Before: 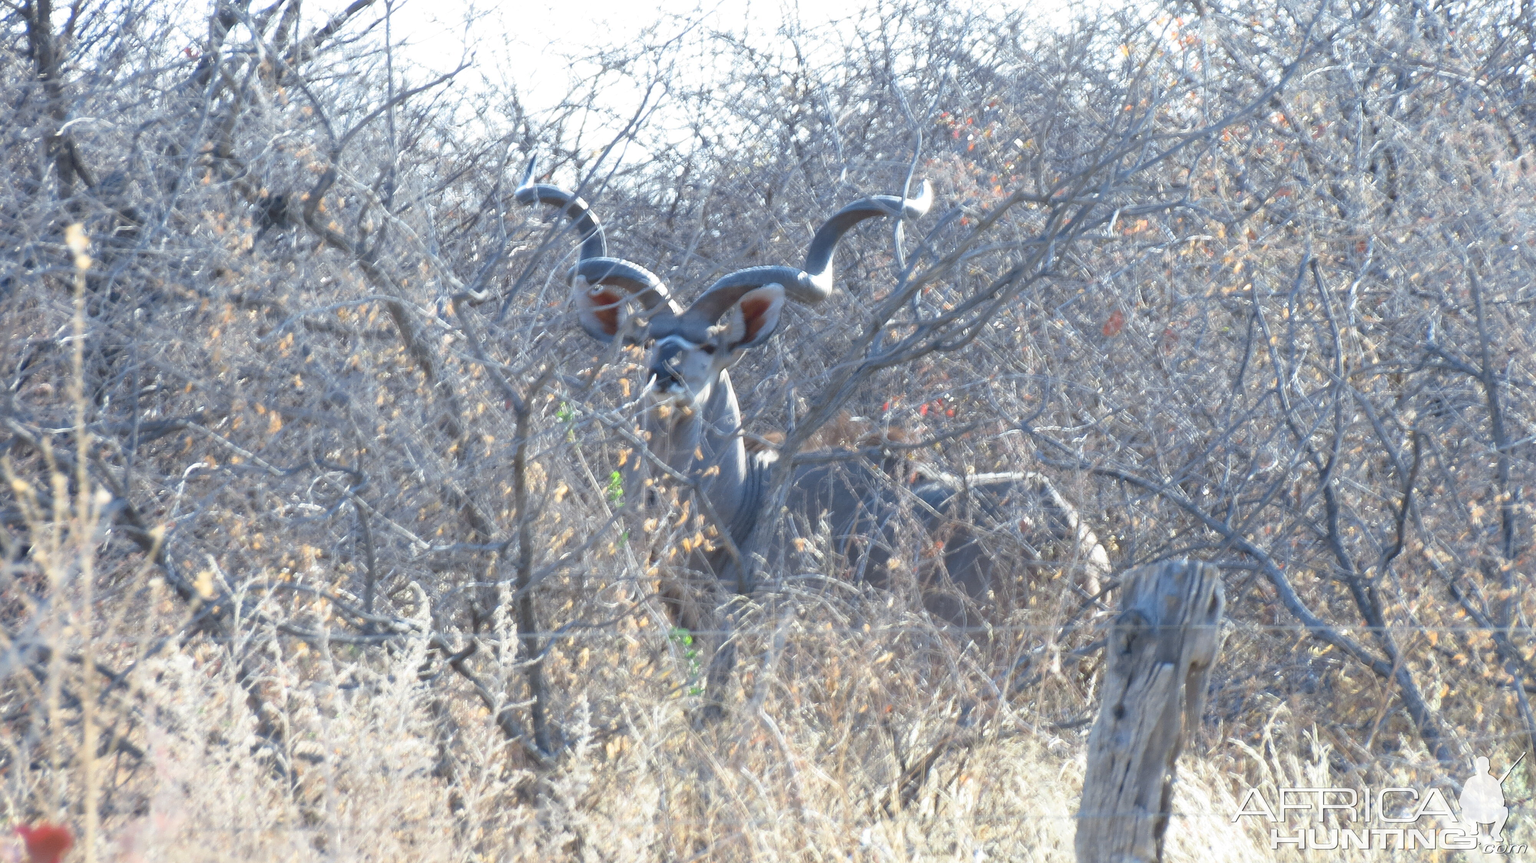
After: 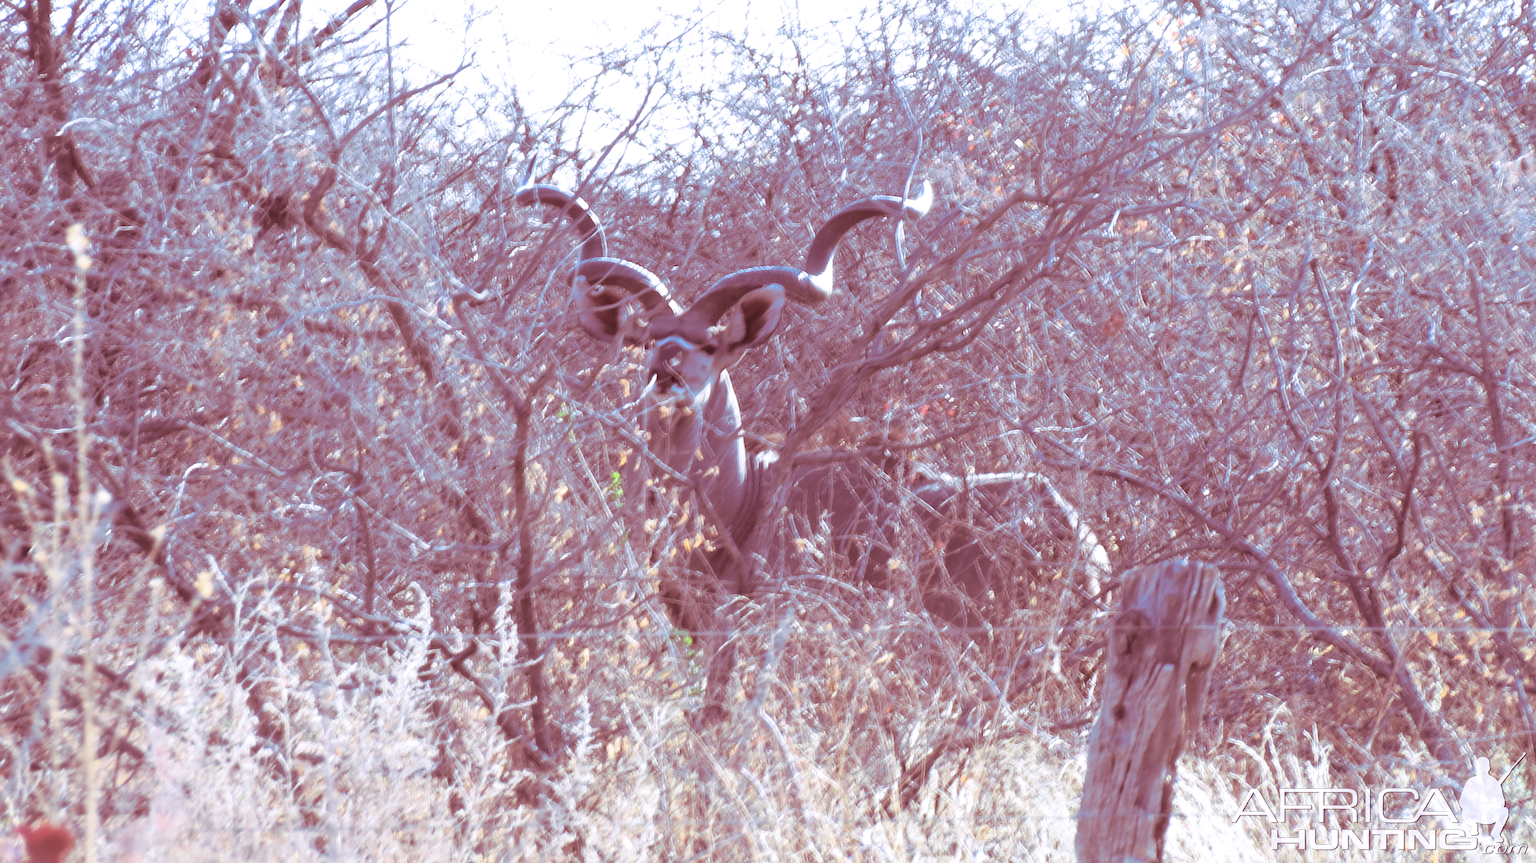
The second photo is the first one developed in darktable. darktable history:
white balance: red 1.004, blue 1.096
split-toning: highlights › saturation 0, balance -61.83
